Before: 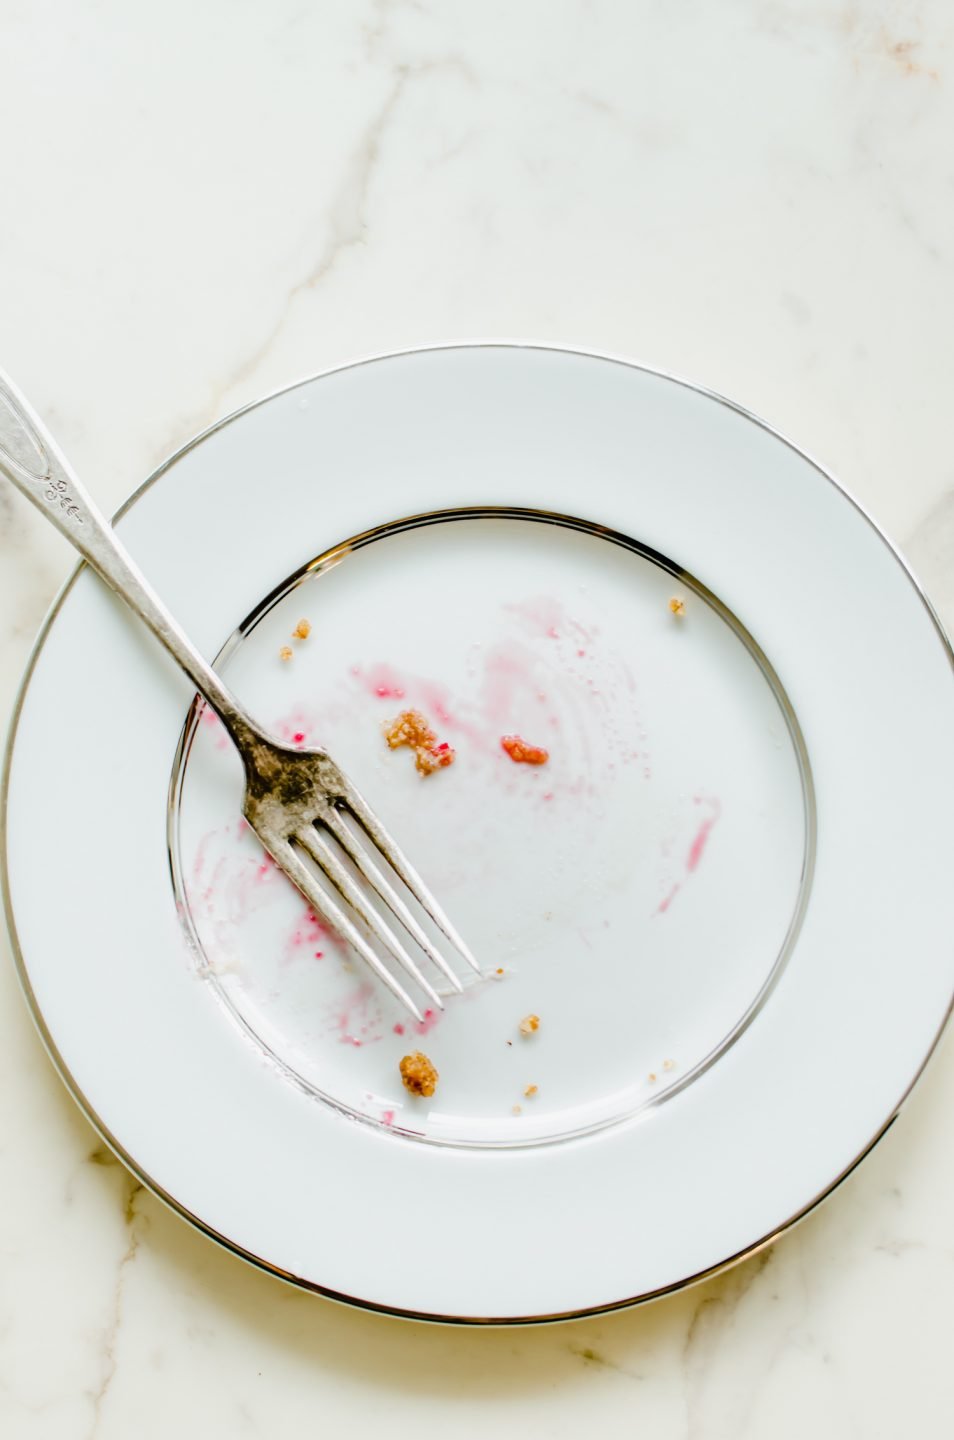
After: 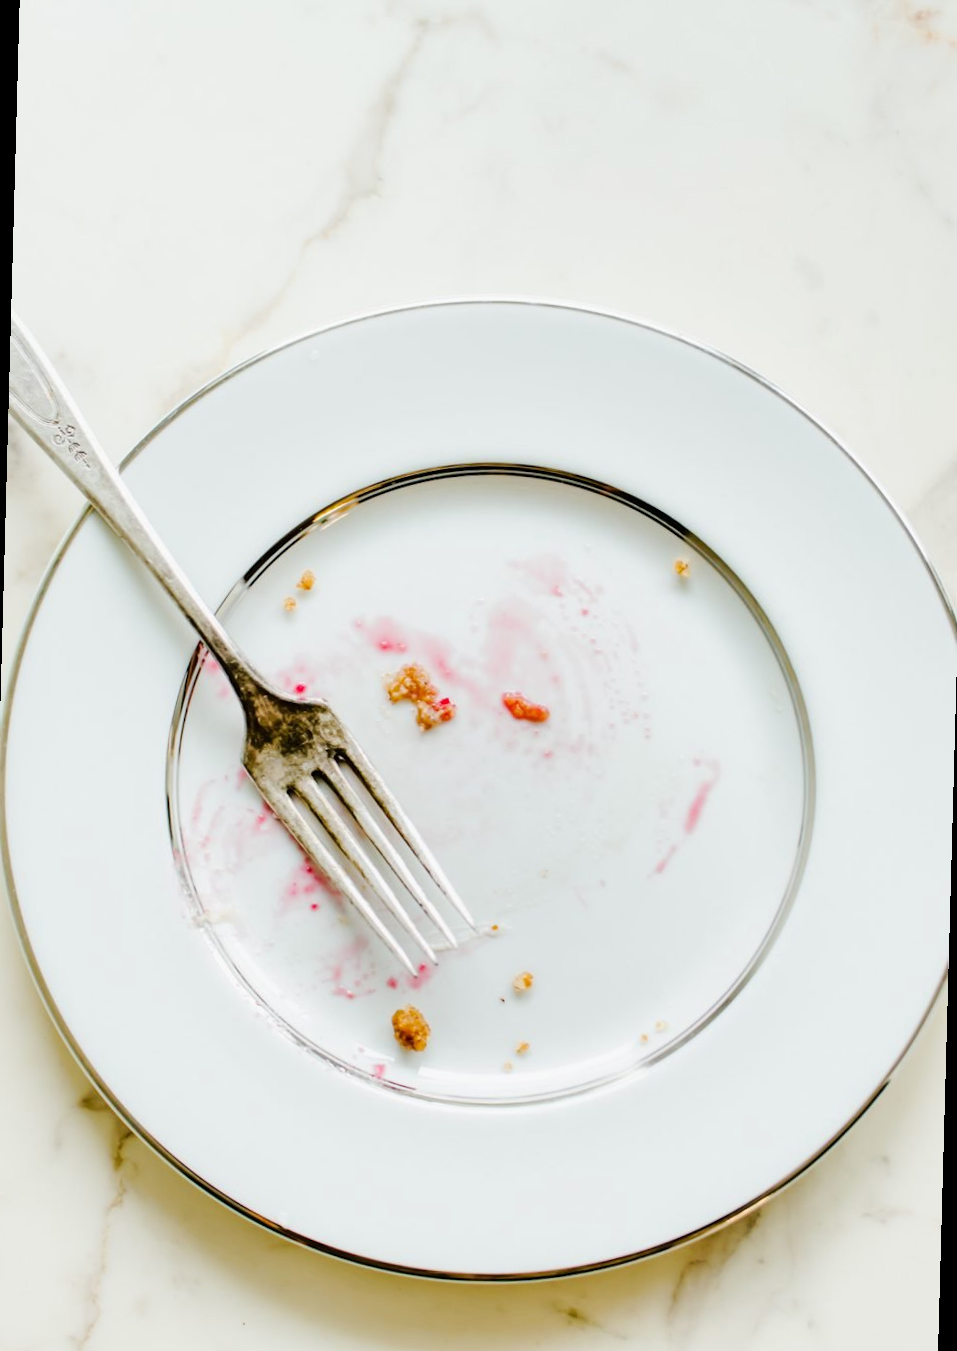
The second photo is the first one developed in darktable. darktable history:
rotate and perspective: rotation 1.57°, crop left 0.018, crop right 0.982, crop top 0.039, crop bottom 0.961
tone curve: curves: ch0 [(0, 0) (0.003, 0.003) (0.011, 0.011) (0.025, 0.025) (0.044, 0.044) (0.069, 0.069) (0.1, 0.099) (0.136, 0.135) (0.177, 0.177) (0.224, 0.224) (0.277, 0.276) (0.335, 0.334) (0.399, 0.398) (0.468, 0.467) (0.543, 0.565) (0.623, 0.641) (0.709, 0.723) (0.801, 0.81) (0.898, 0.902) (1, 1)], preserve colors none
exposure: exposure 0.02 EV, compensate highlight preservation false
